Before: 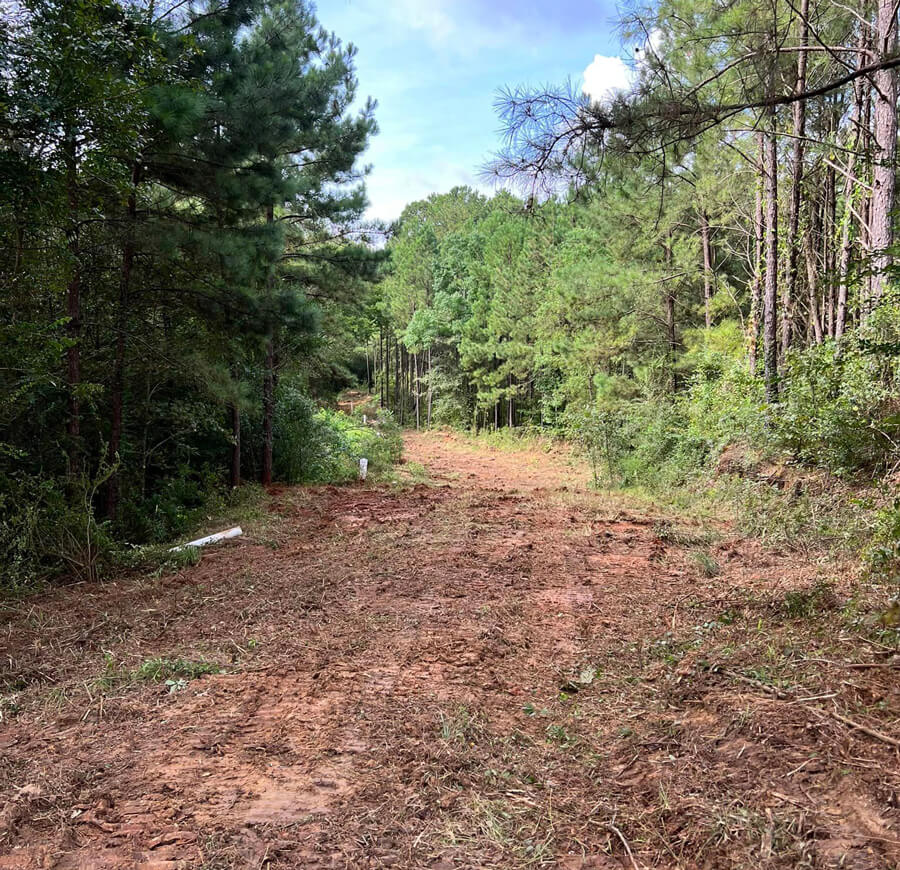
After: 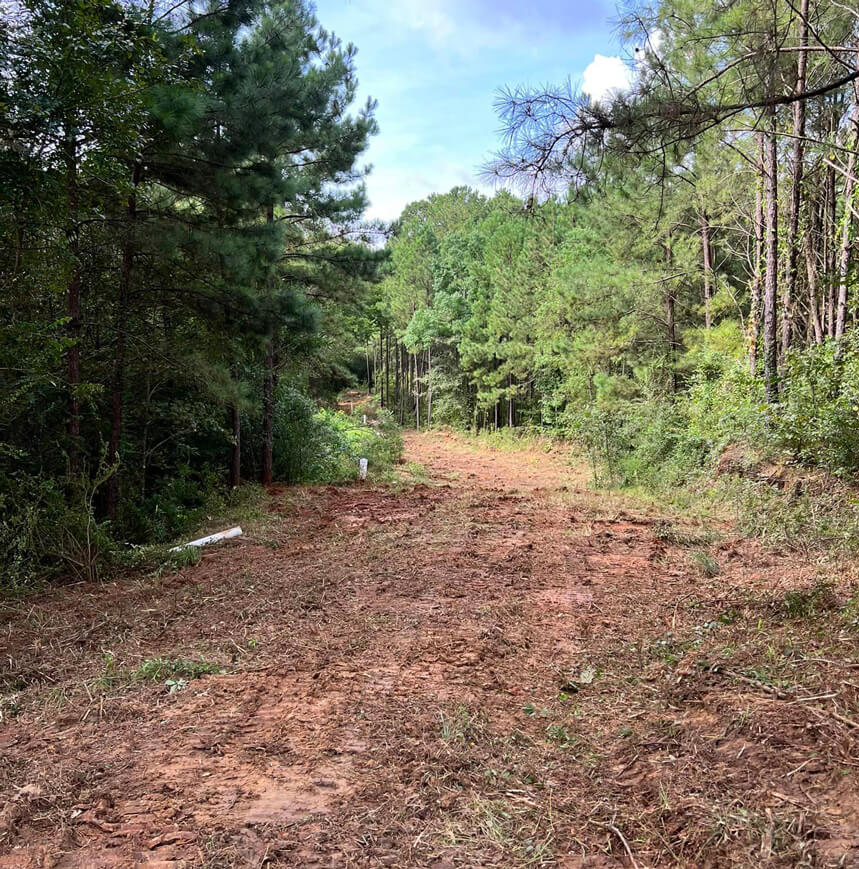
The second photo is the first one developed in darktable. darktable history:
crop: right 4.538%, bottom 0.048%
